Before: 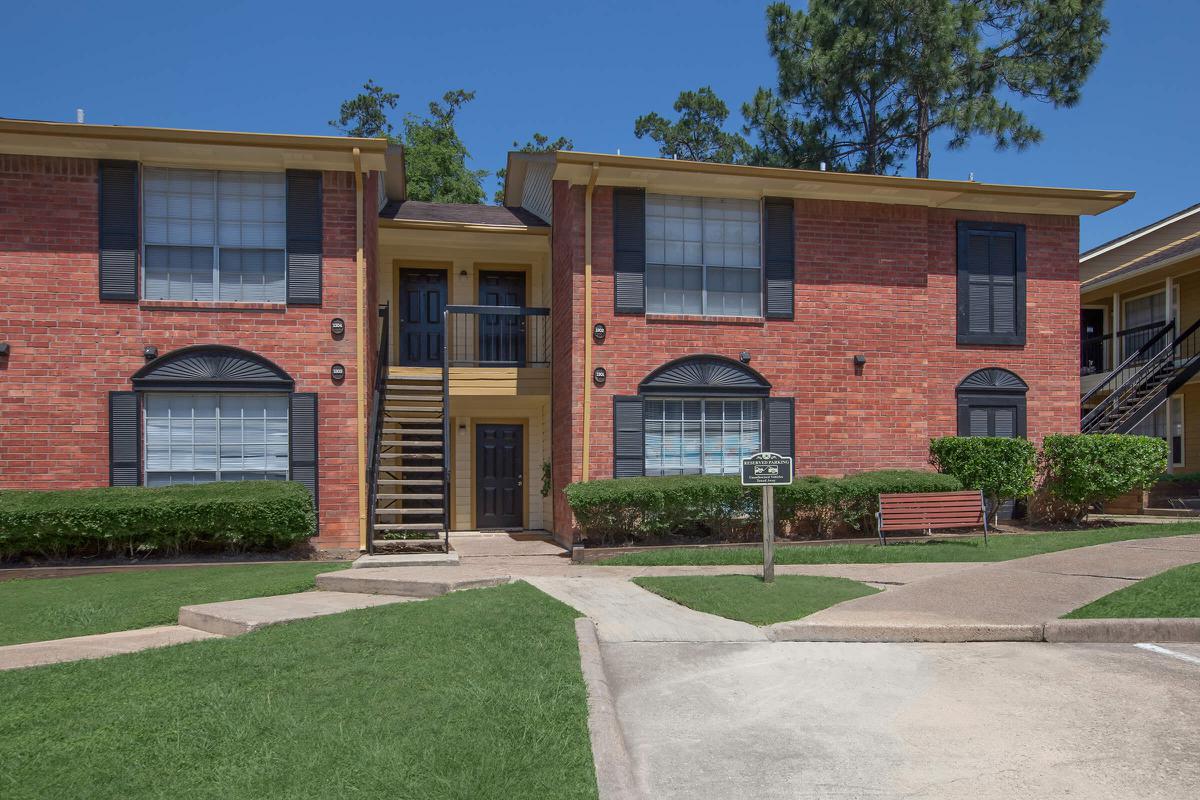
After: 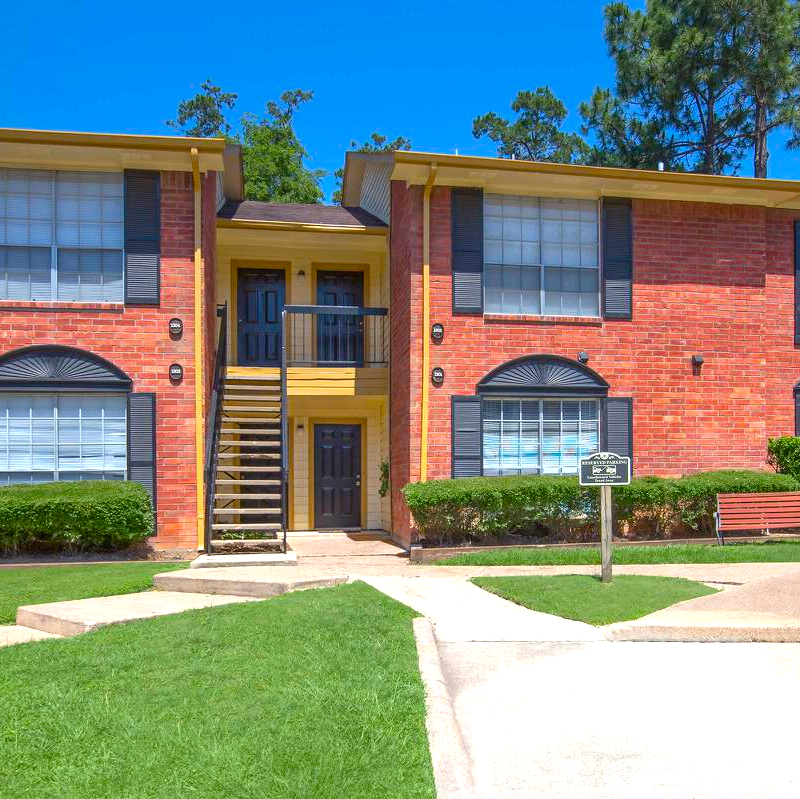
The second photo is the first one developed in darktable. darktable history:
crop and rotate: left 13.537%, right 19.796%
color balance rgb: linear chroma grading › global chroma 15%, perceptual saturation grading › global saturation 30%
graduated density: on, module defaults
exposure: exposure 1.16 EV, compensate exposure bias true, compensate highlight preservation false
